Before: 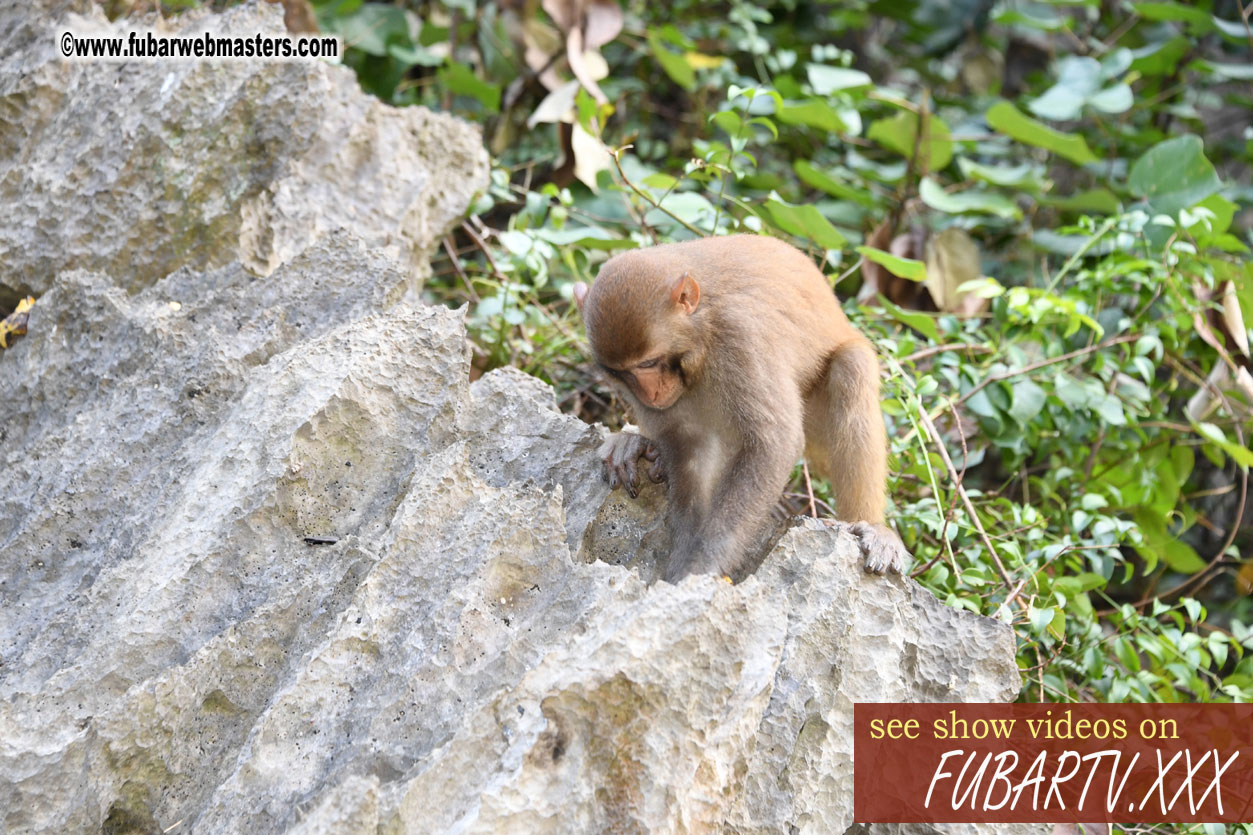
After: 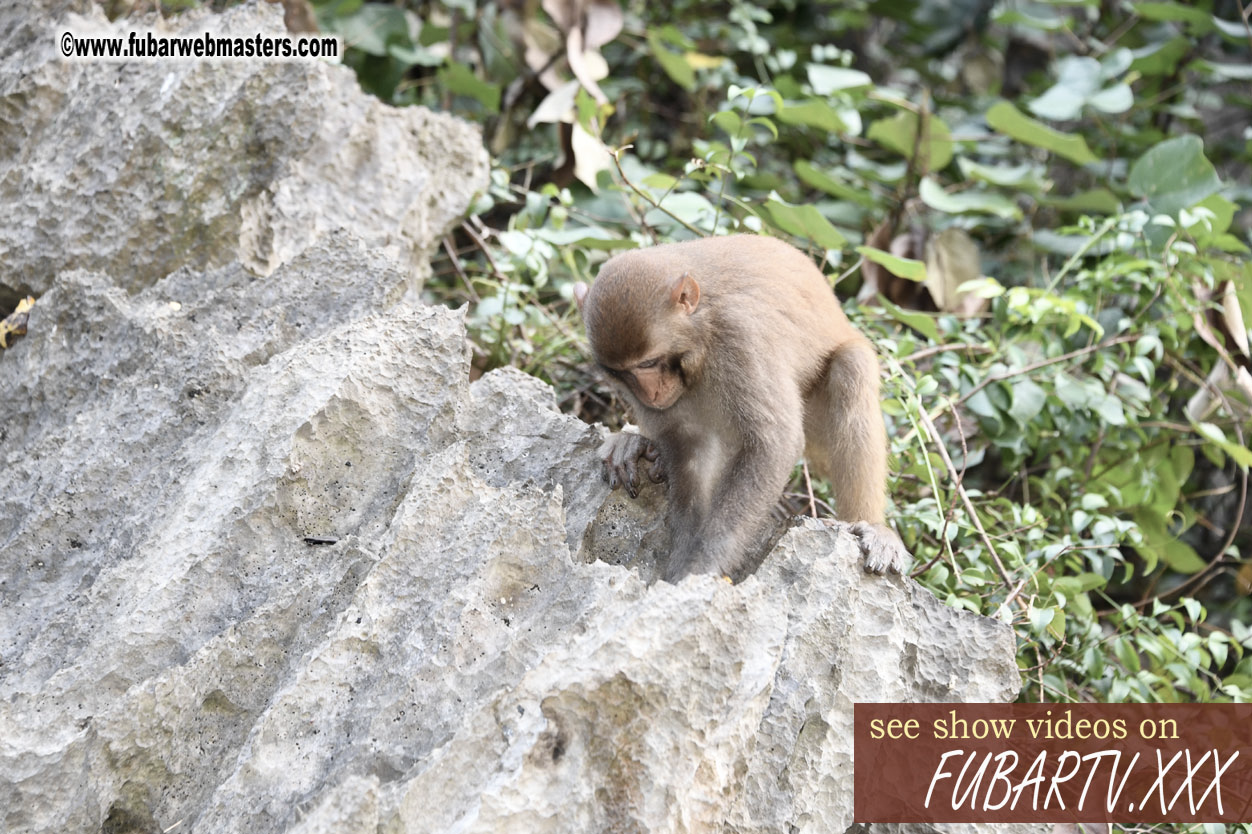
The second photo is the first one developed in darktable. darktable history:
contrast brightness saturation: contrast 0.1, saturation -0.36
